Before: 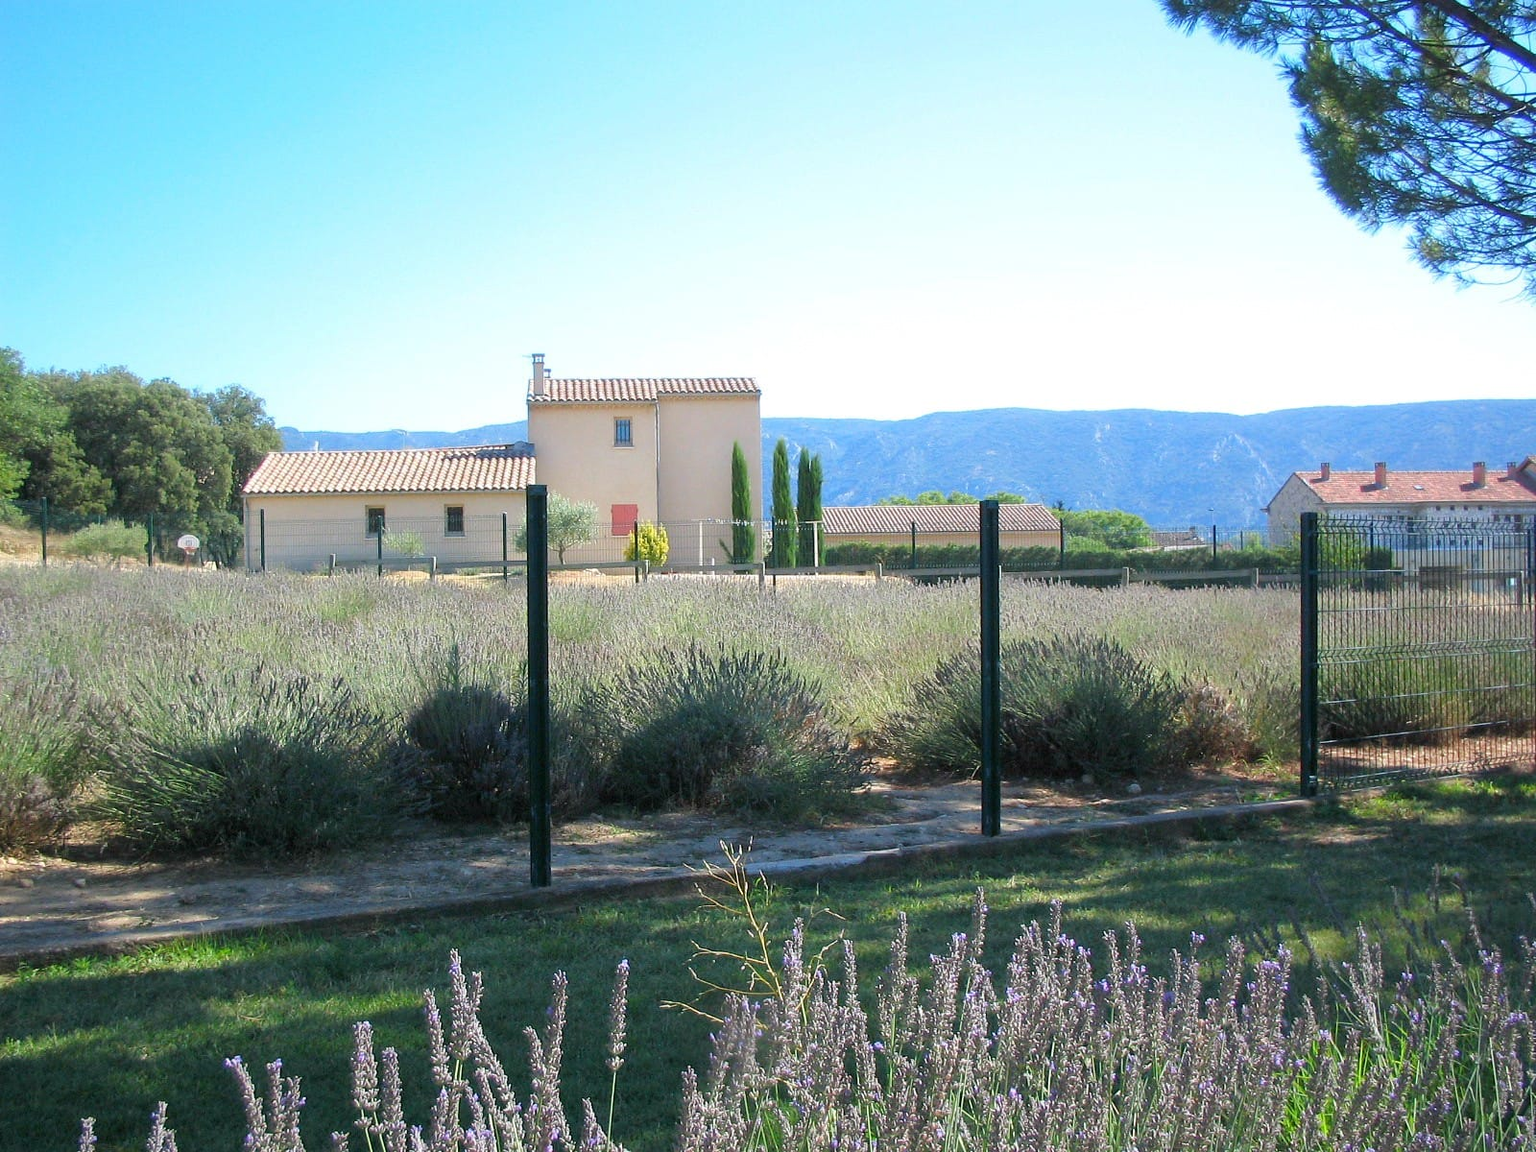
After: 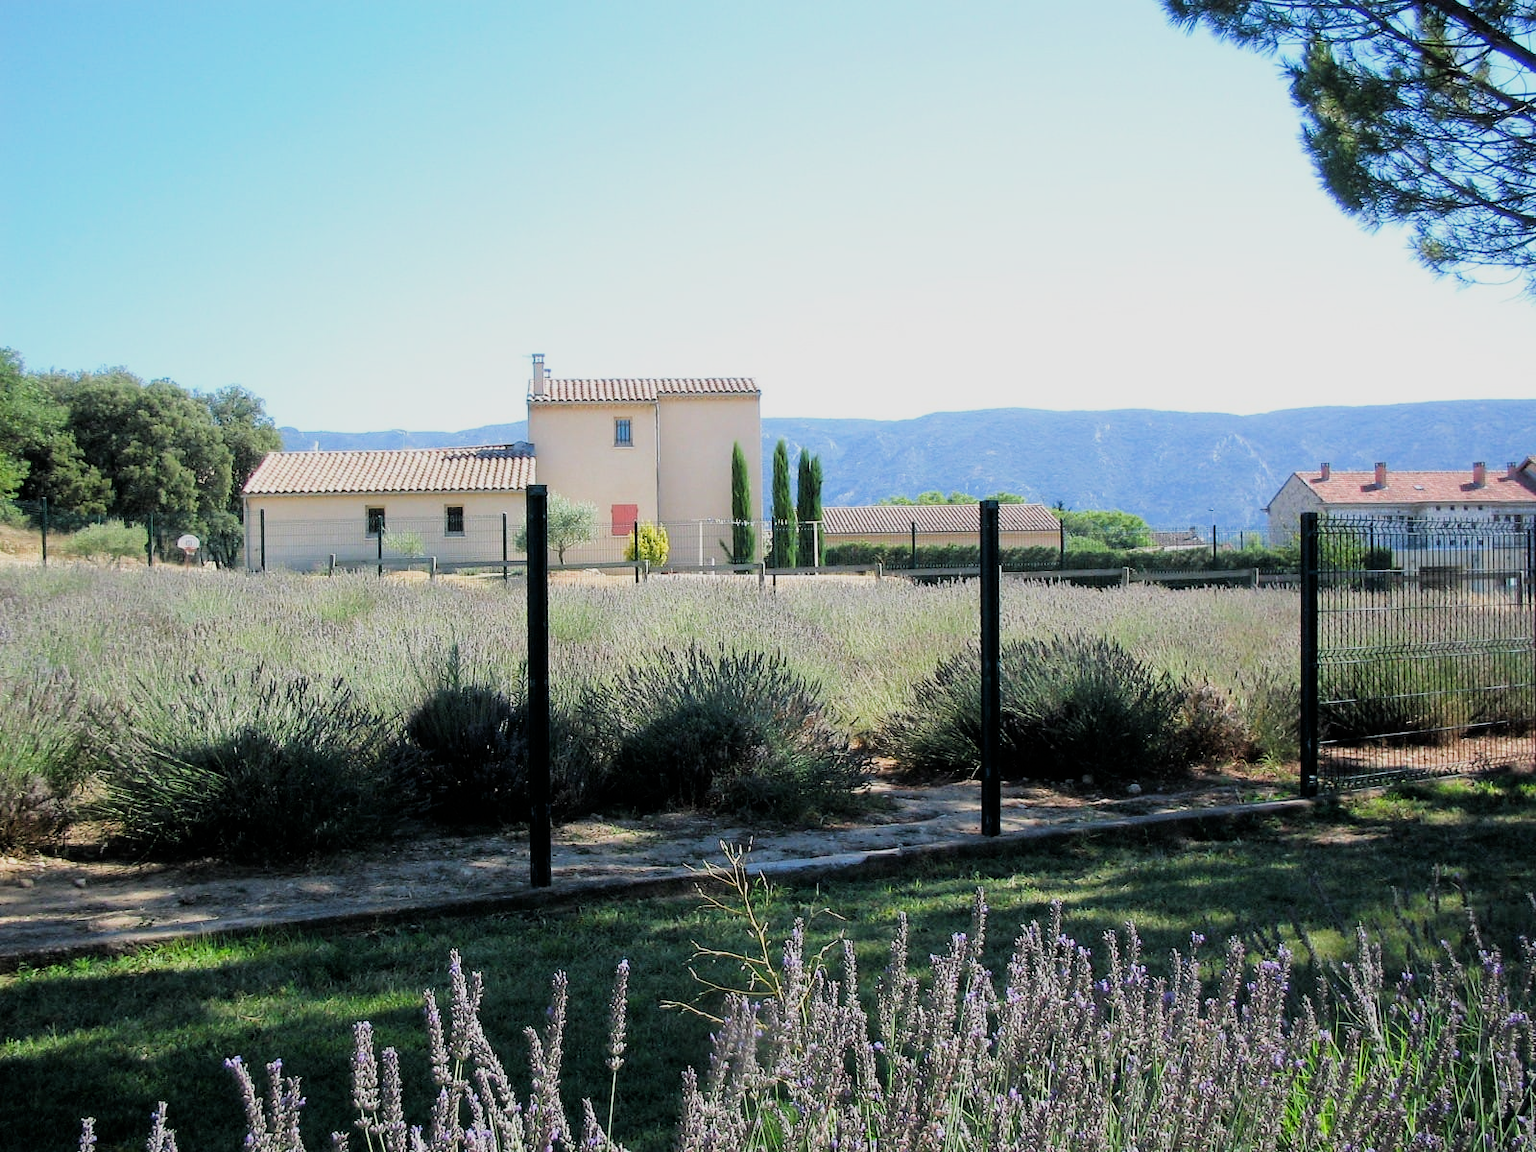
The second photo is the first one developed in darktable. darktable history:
filmic rgb: black relative exposure -5.07 EV, white relative exposure 3.99 EV, threshold 5.96 EV, hardness 2.88, contrast 1.297, highlights saturation mix -28.77%, enable highlight reconstruction true
